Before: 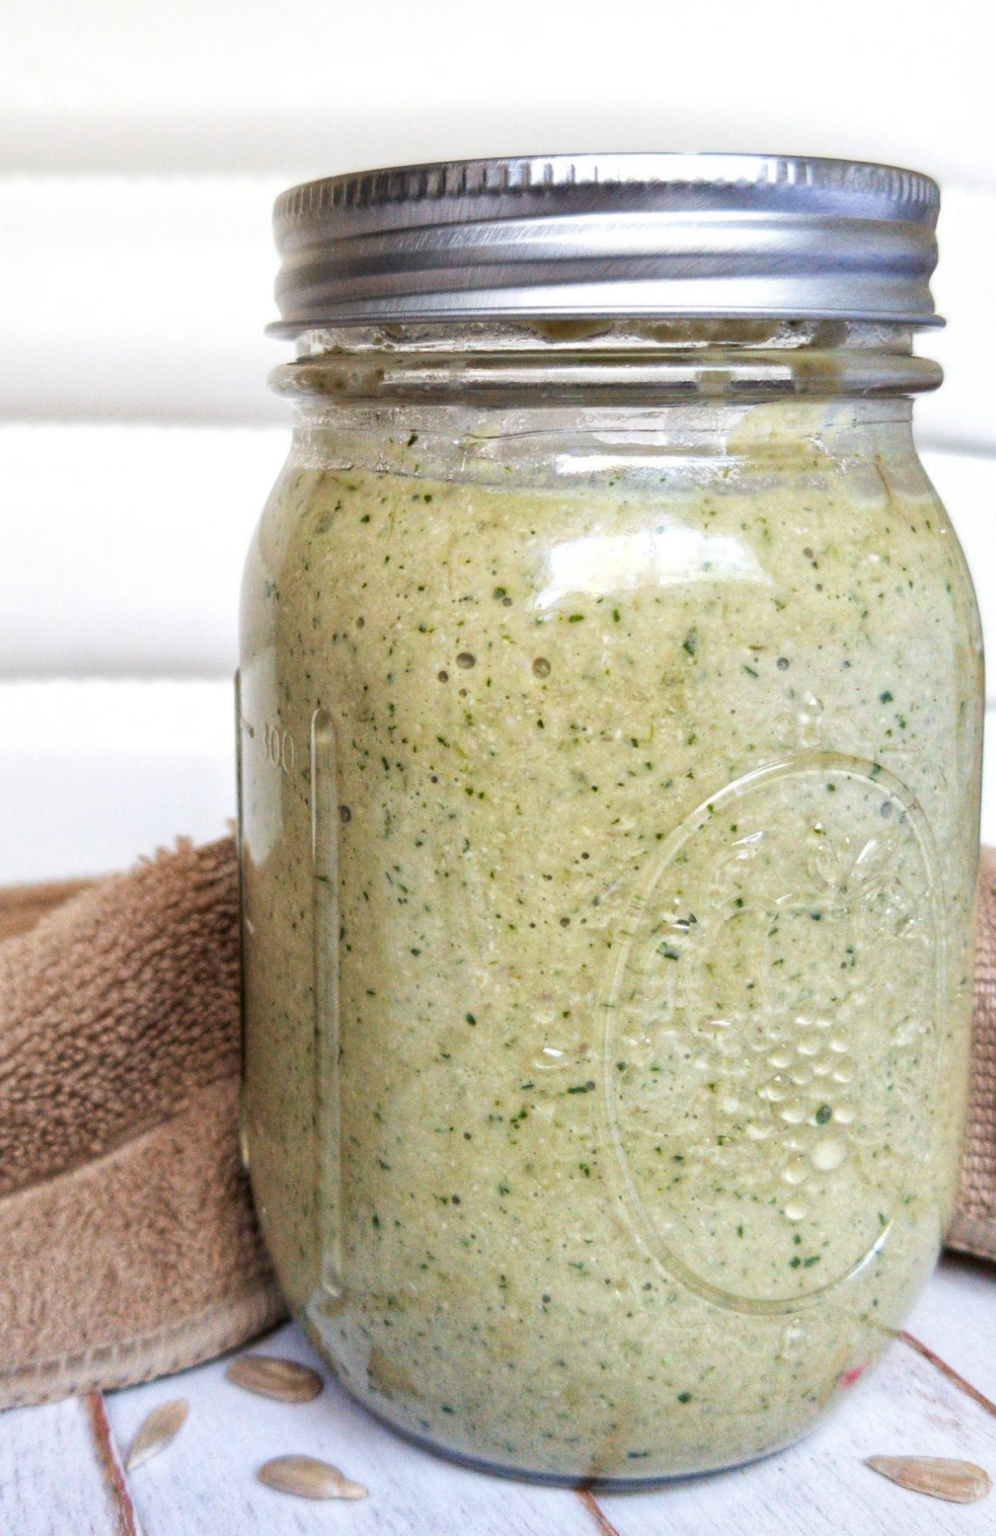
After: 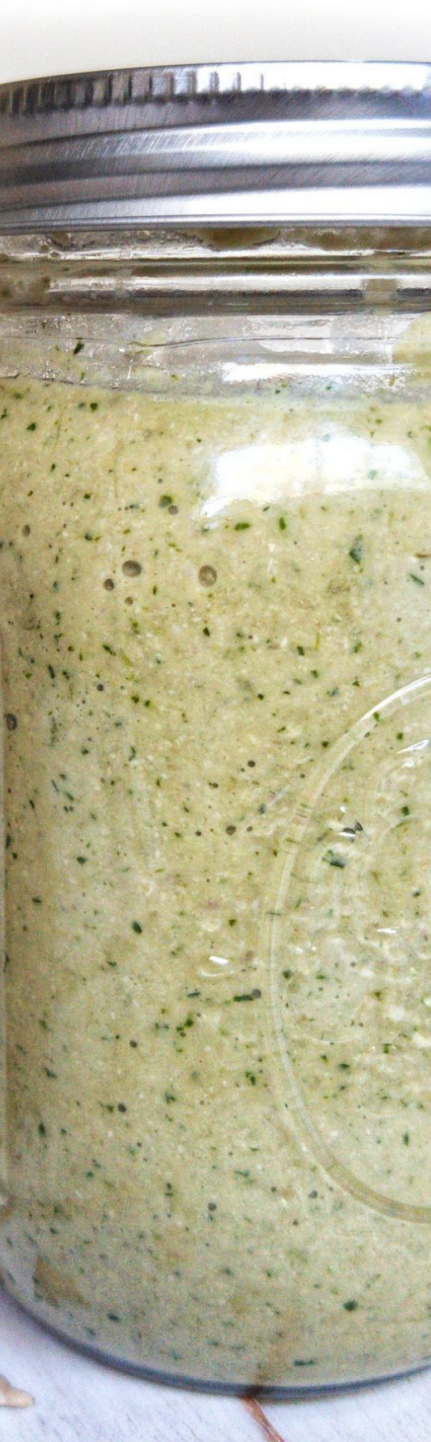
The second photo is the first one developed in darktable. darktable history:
crop: left 33.613%, top 6.023%, right 23.037%
